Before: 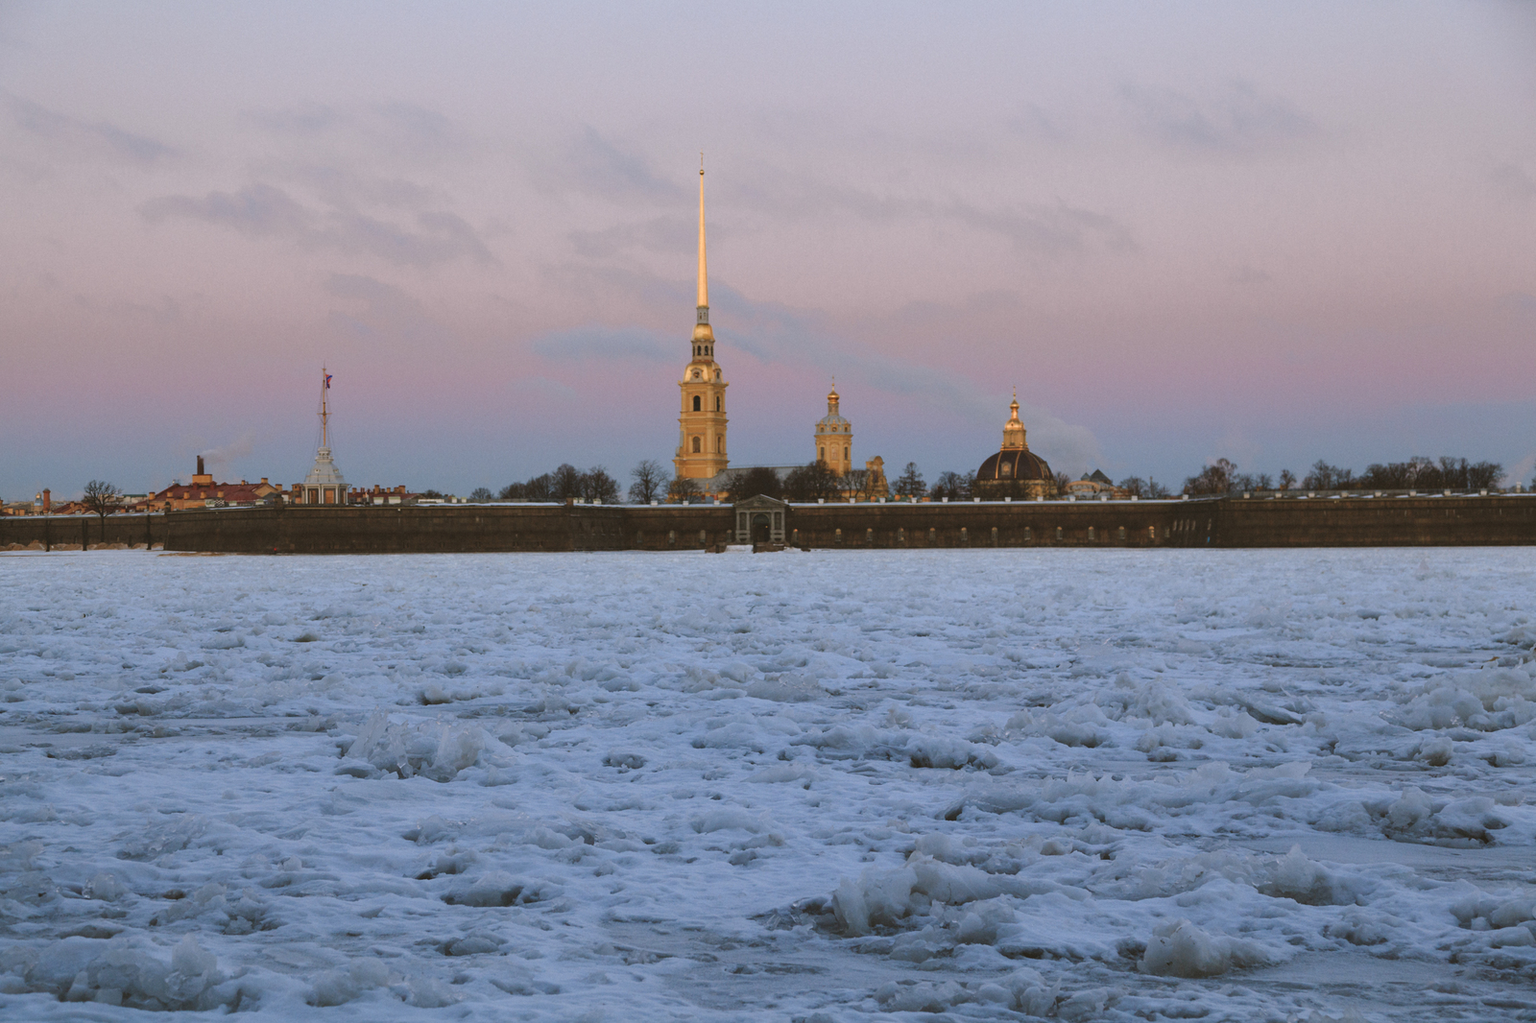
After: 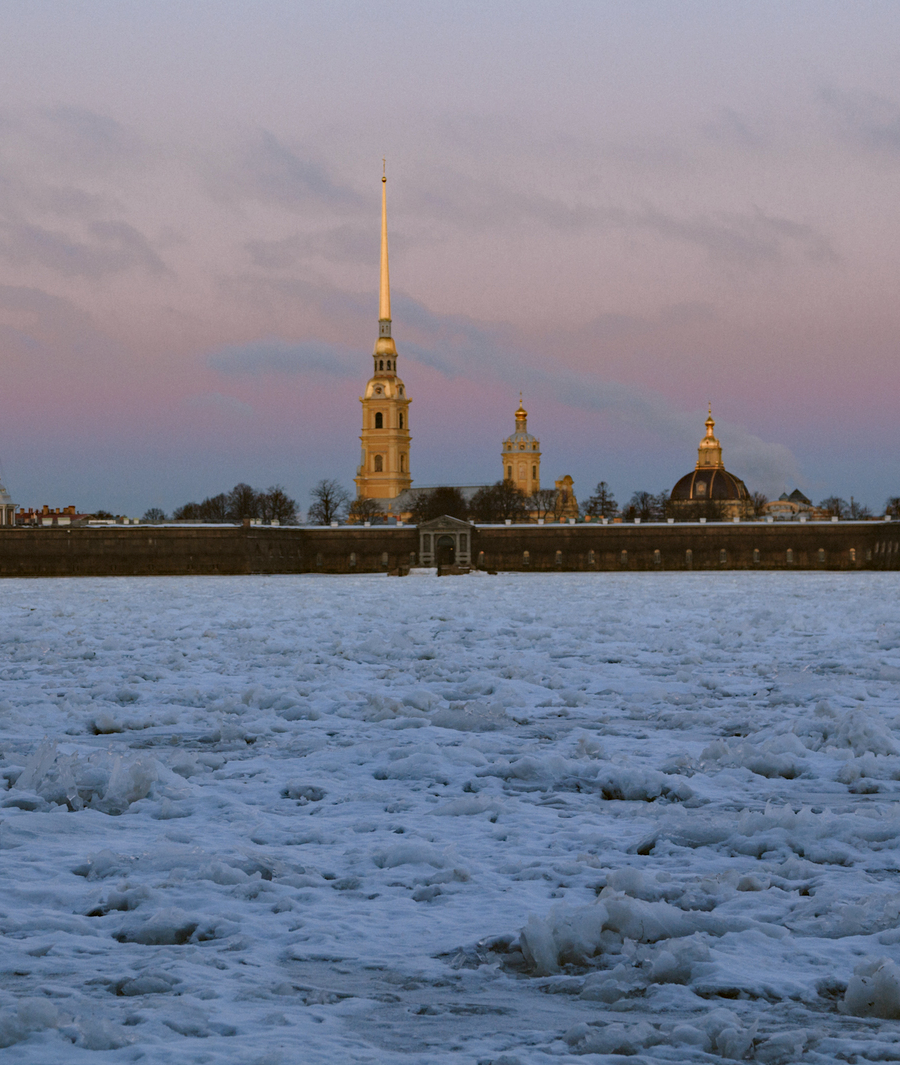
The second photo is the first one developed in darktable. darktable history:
crop: left 21.693%, right 22.033%, bottom 0.006%
haze removal: compatibility mode true, adaptive false
exposure: black level correction 0.006, exposure -0.224 EV, compensate highlight preservation false
